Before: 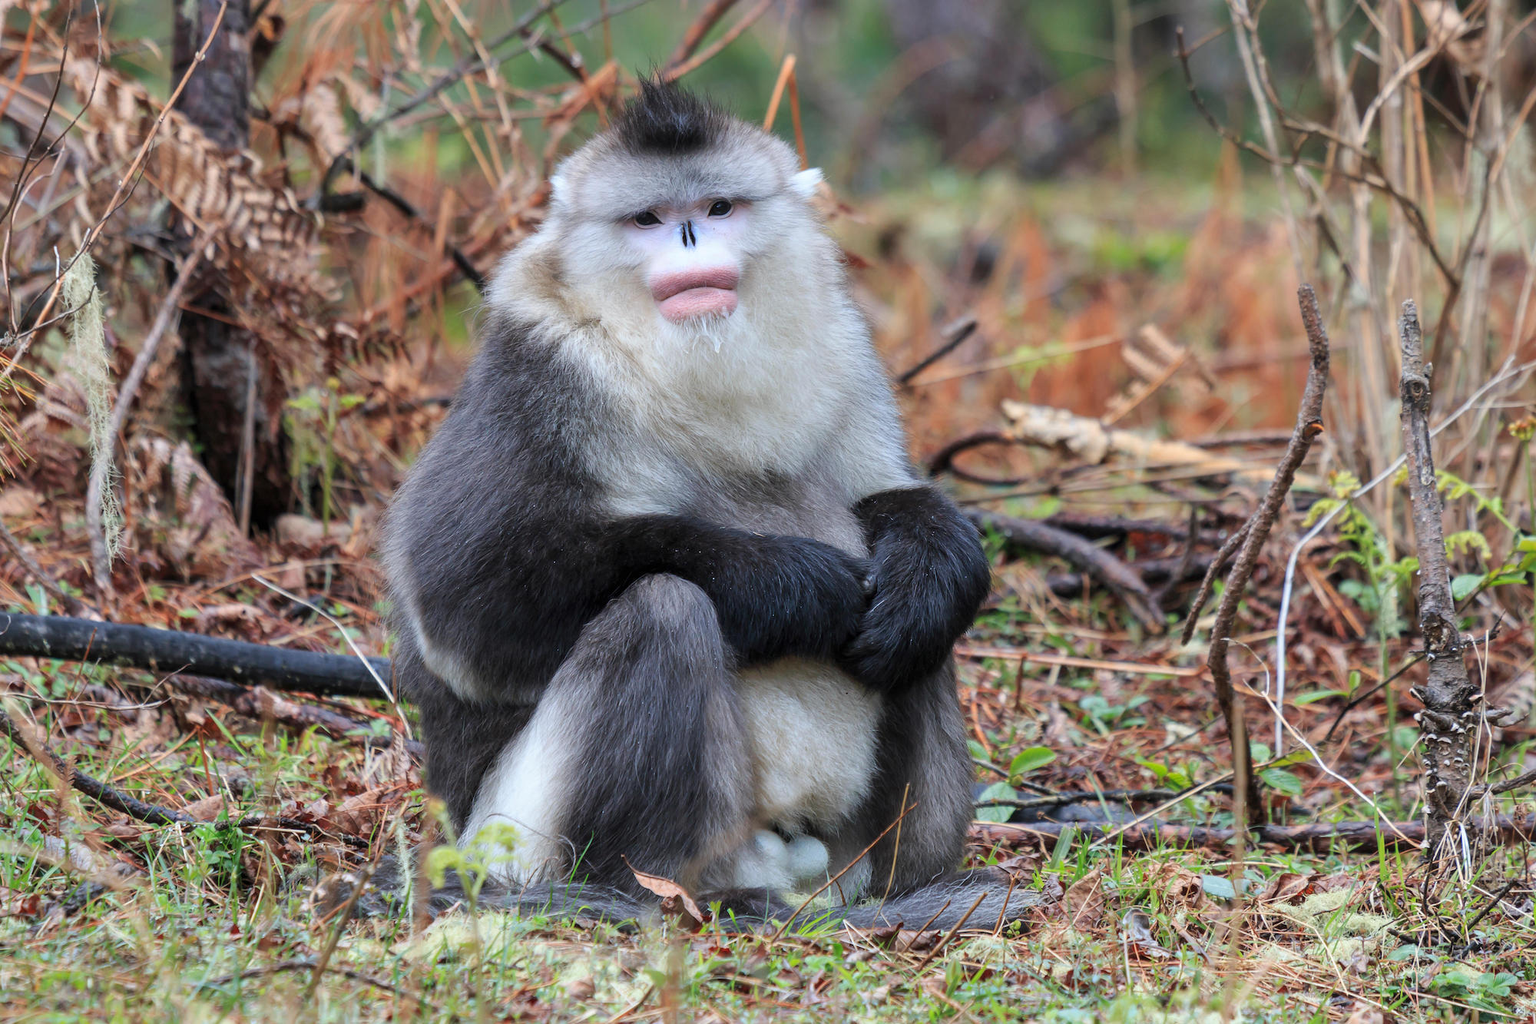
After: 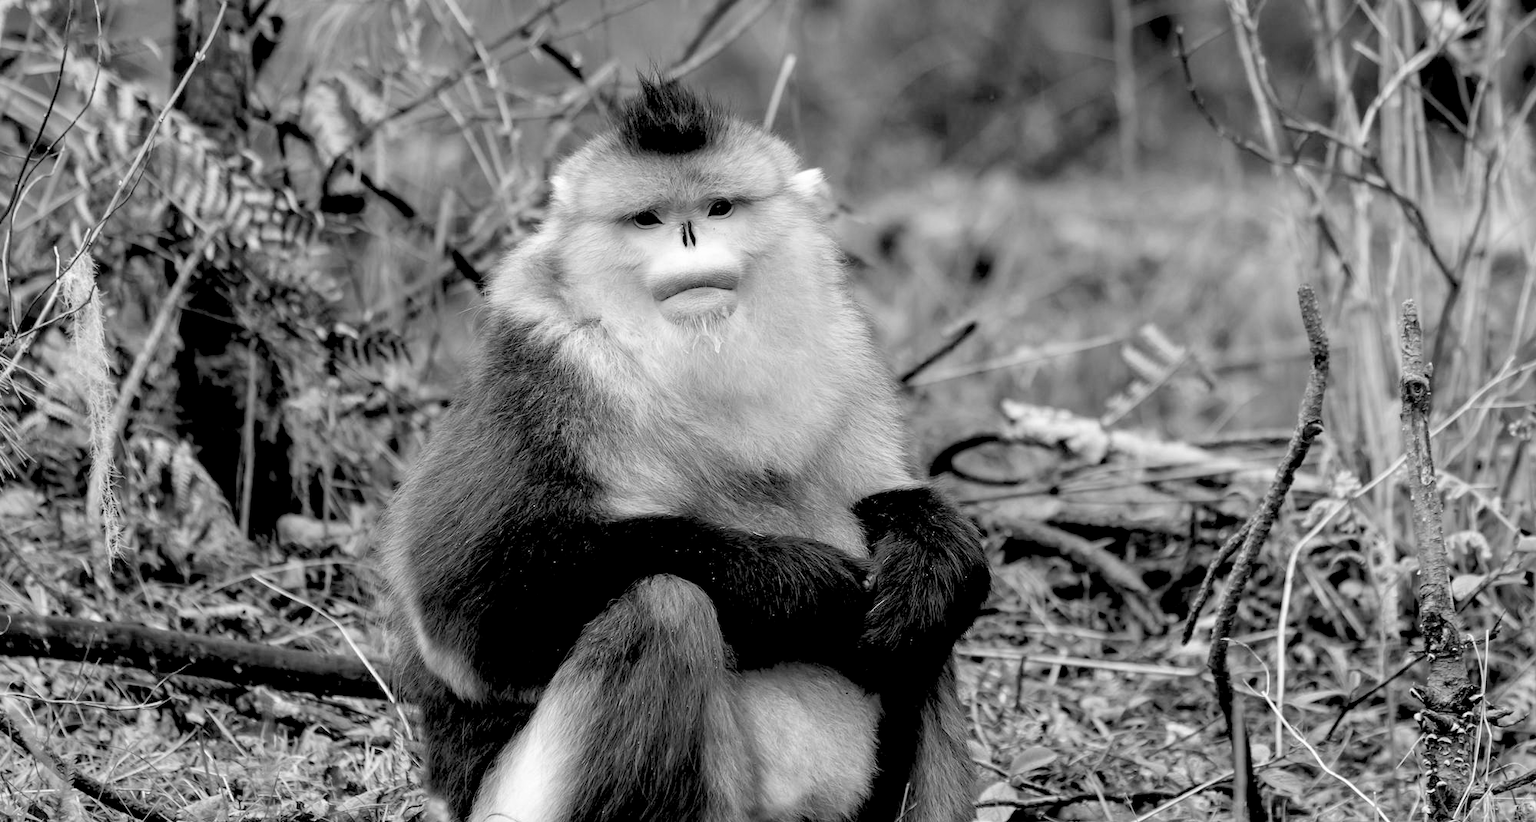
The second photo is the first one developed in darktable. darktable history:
velvia: on, module defaults
rgb levels: levels [[0.029, 0.461, 0.922], [0, 0.5, 1], [0, 0.5, 1]]
crop: bottom 19.644%
monochrome: on, module defaults
